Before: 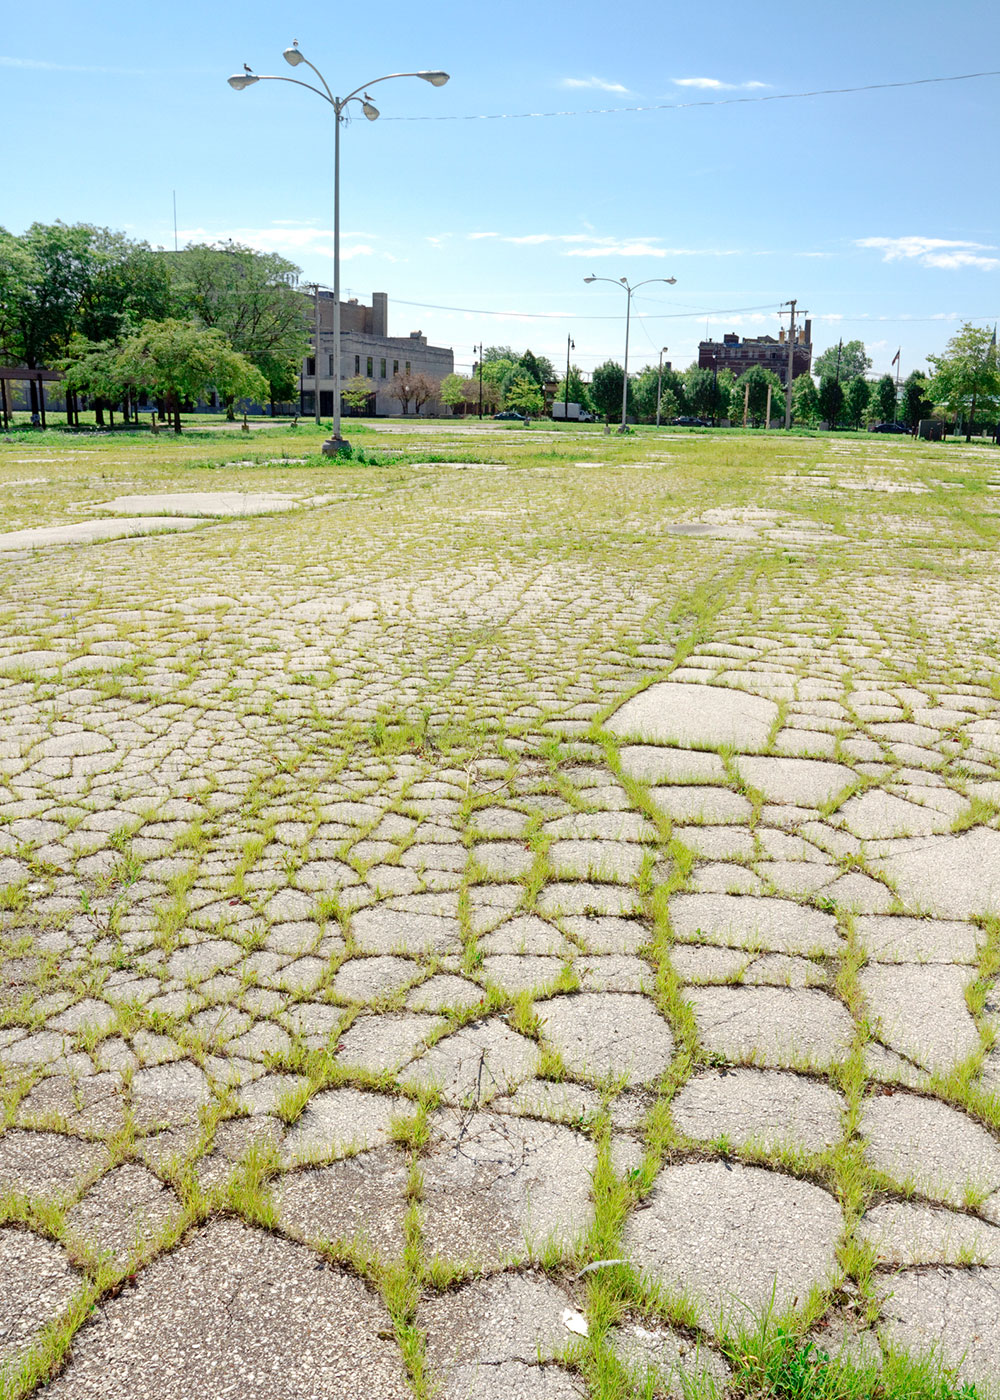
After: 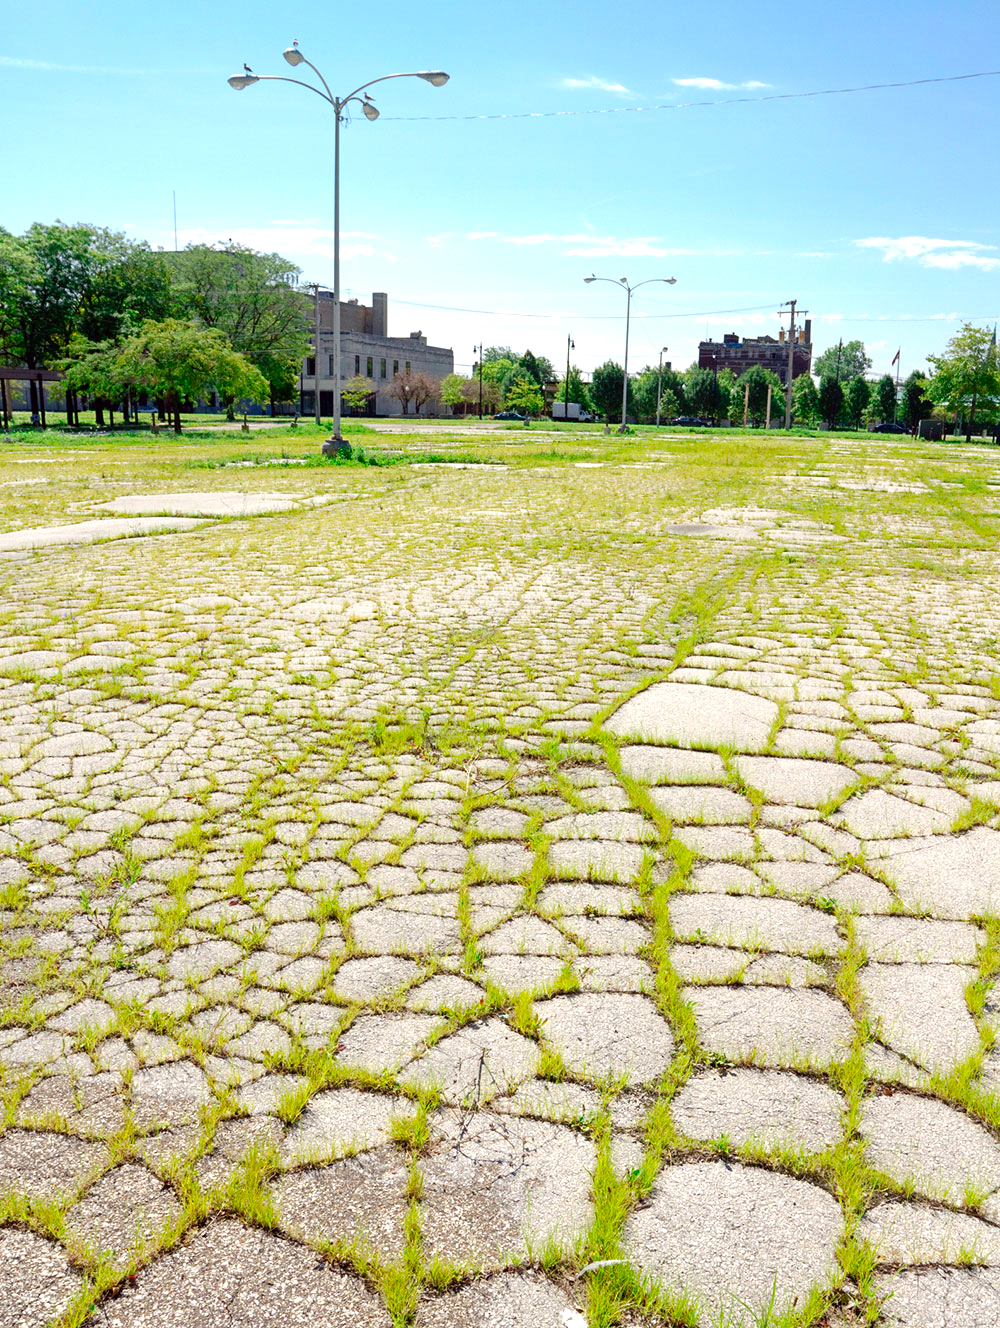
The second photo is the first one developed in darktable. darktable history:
color balance: lift [1, 1.001, 0.999, 1.001], gamma [1, 1.004, 1.007, 0.993], gain [1, 0.991, 0.987, 1.013], contrast 7.5%, contrast fulcrum 10%, output saturation 115%
crop and rotate: top 0%, bottom 5.097%
